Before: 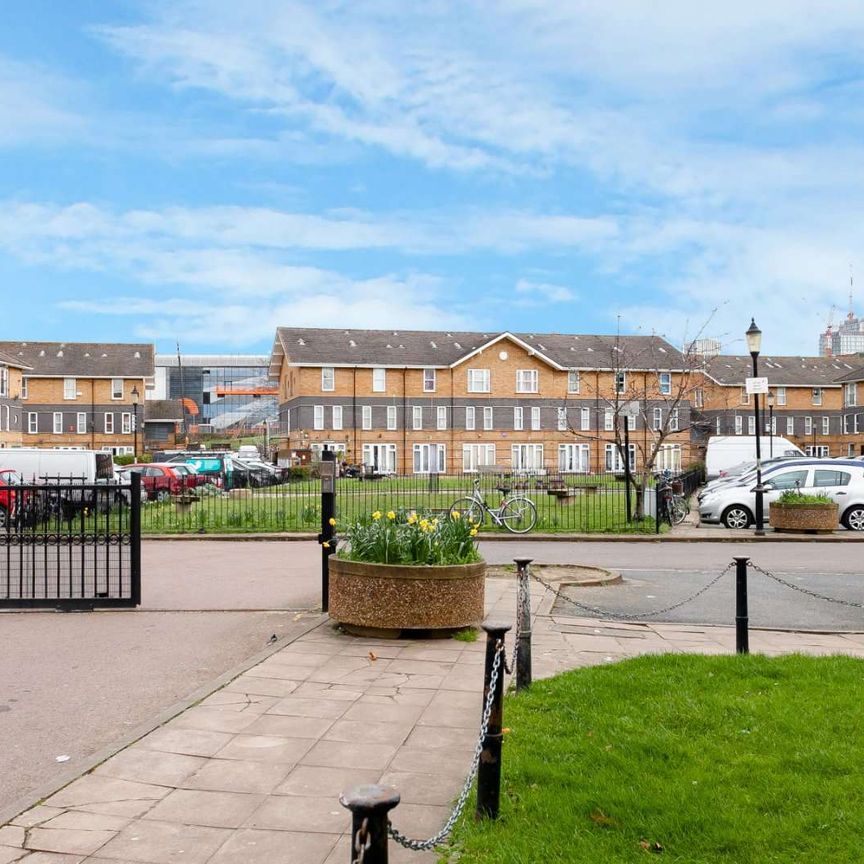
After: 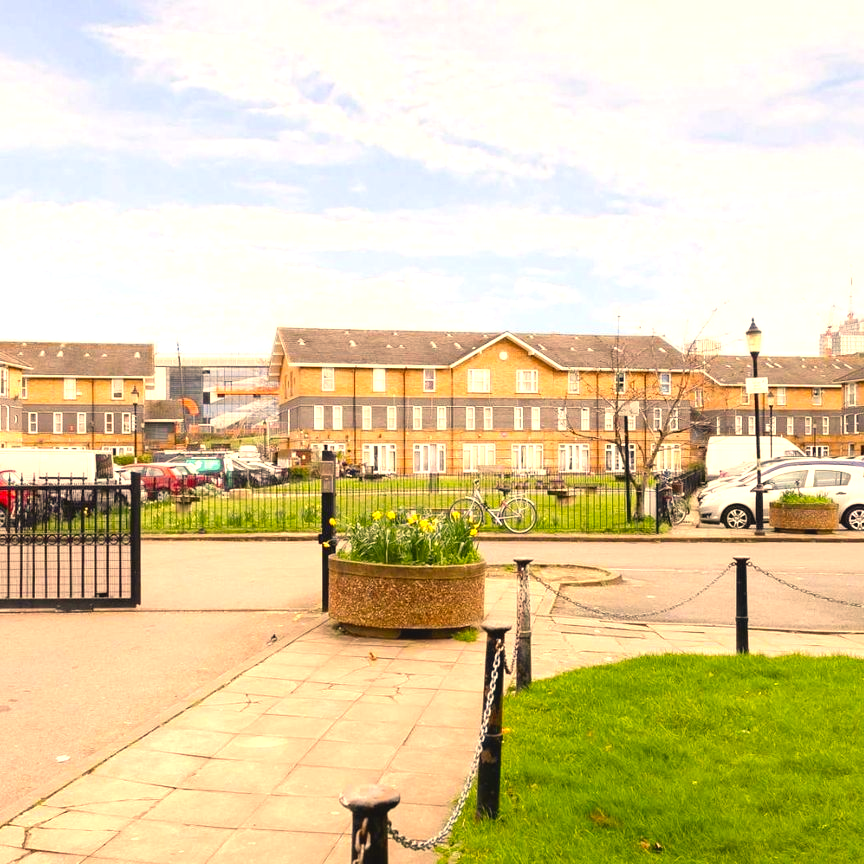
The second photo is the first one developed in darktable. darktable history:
contrast brightness saturation: contrast -0.108
exposure: black level correction 0, exposure 1 EV, compensate exposure bias true, compensate highlight preservation false
color correction: highlights a* 14.8, highlights b* 31.08
